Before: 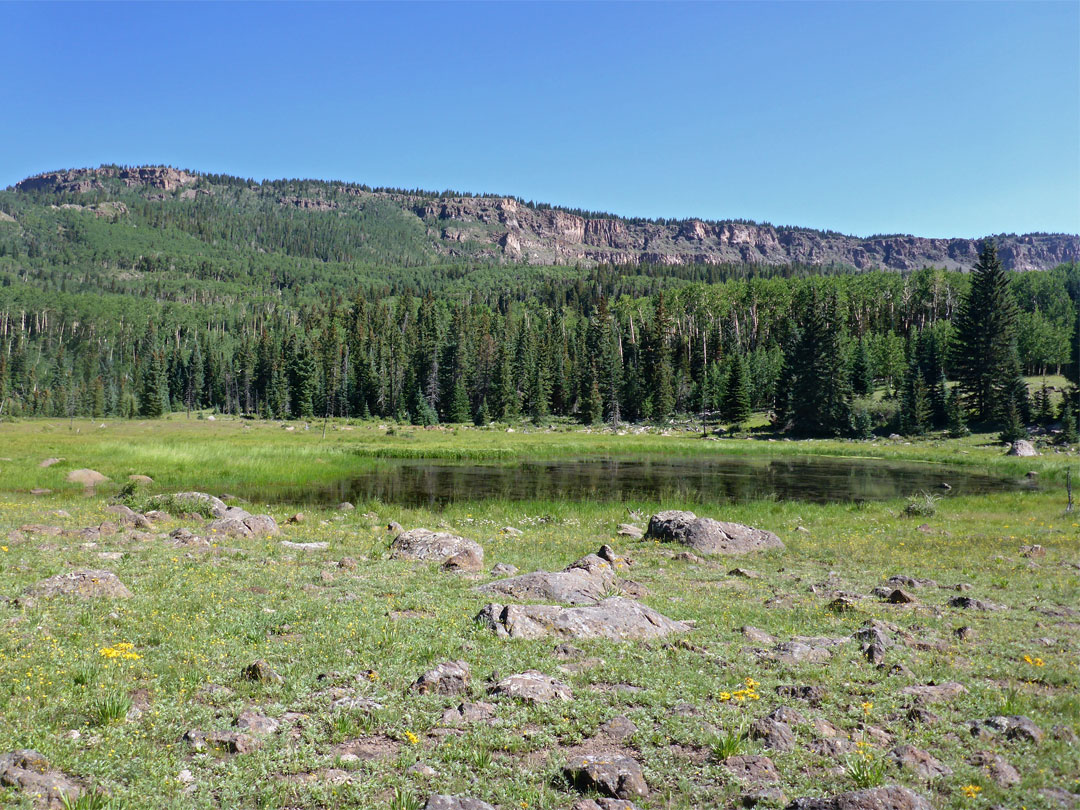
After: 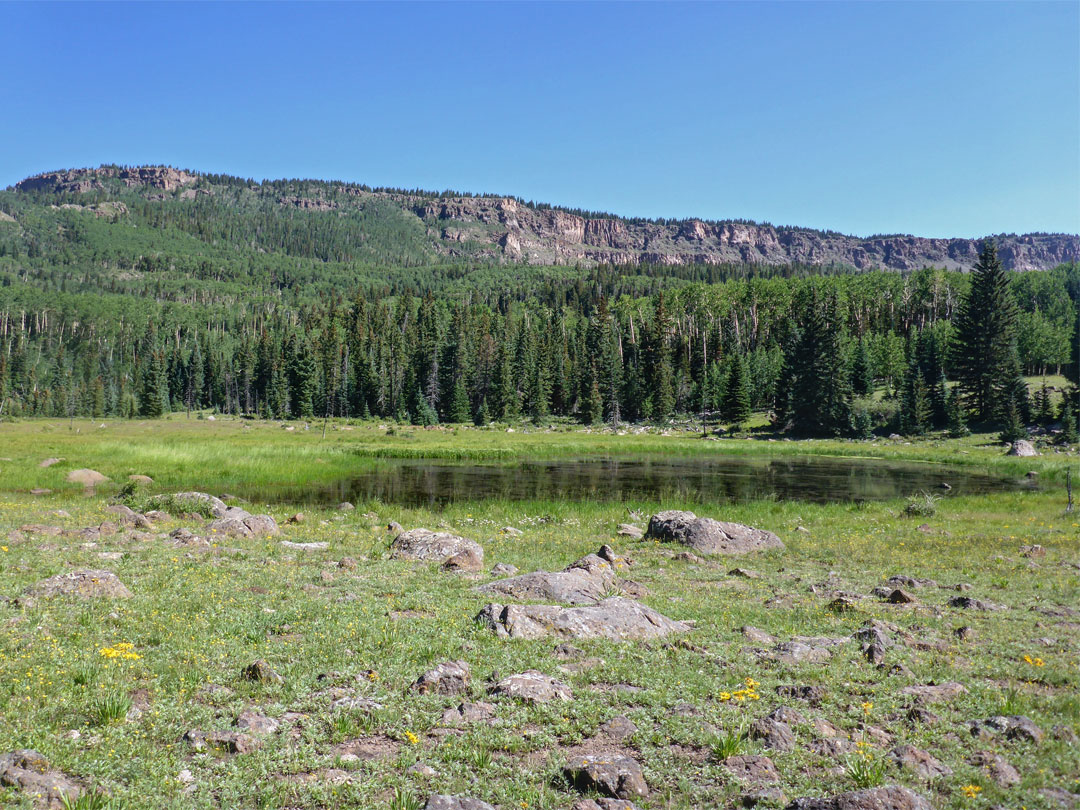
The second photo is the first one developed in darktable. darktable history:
tone equalizer: edges refinement/feathering 500, mask exposure compensation -1.57 EV, preserve details no
local contrast: detail 109%
